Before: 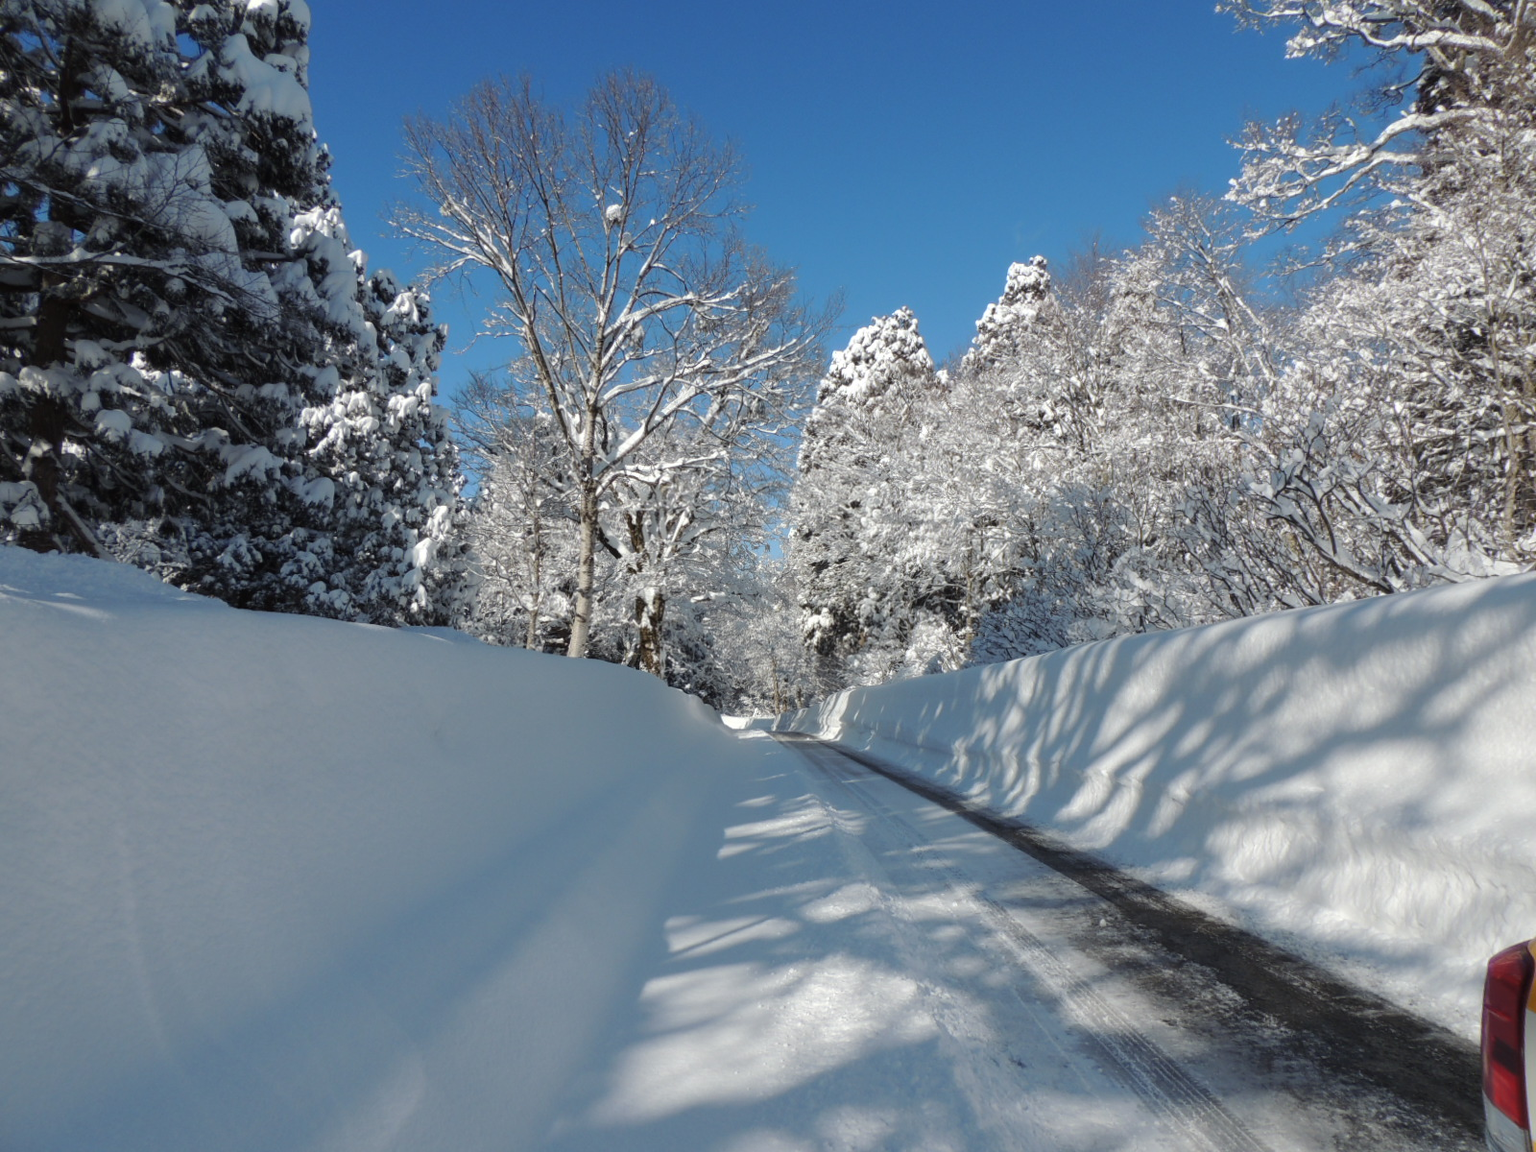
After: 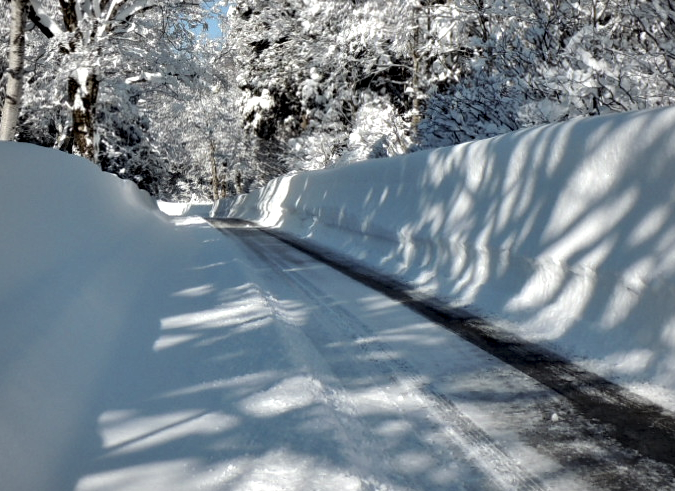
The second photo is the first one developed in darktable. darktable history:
vignetting: fall-off radius 94.71%
contrast equalizer: octaves 7, y [[0.609, 0.611, 0.615, 0.613, 0.607, 0.603], [0.504, 0.498, 0.496, 0.499, 0.506, 0.516], [0 ×6], [0 ×6], [0 ×6]]
crop: left 37.163%, top 45.357%, right 20.636%, bottom 13.721%
